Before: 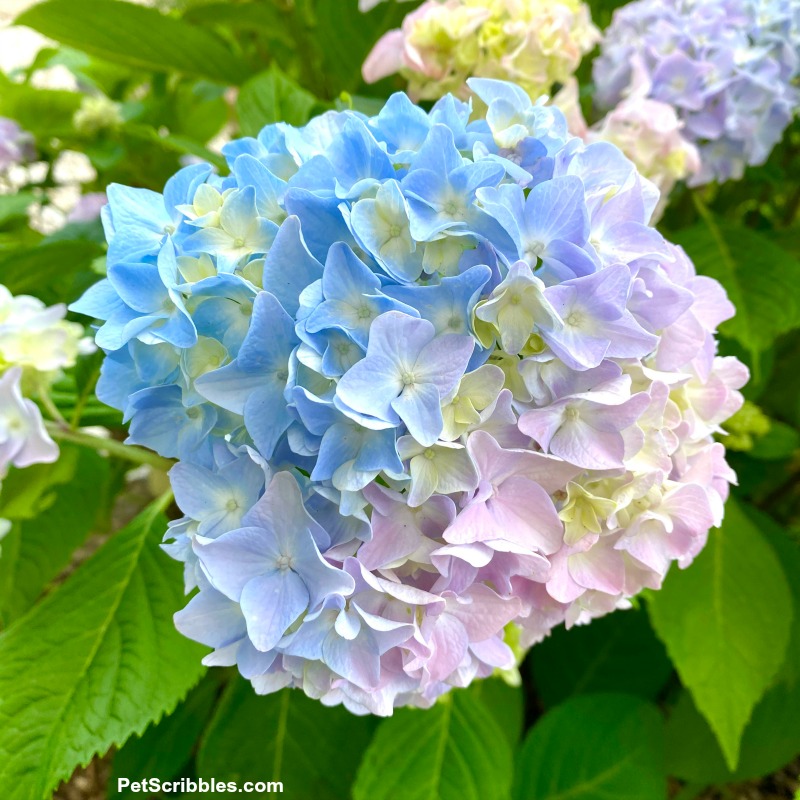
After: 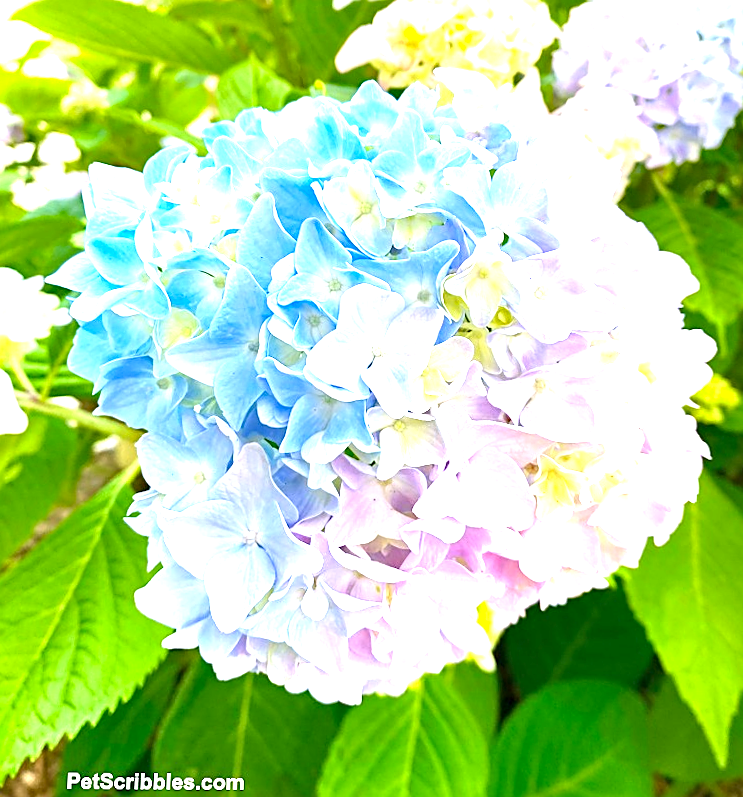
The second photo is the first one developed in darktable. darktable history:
rotate and perspective: rotation 0.215°, lens shift (vertical) -0.139, crop left 0.069, crop right 0.939, crop top 0.002, crop bottom 0.996
haze removal: compatibility mode true, adaptive false
exposure: black level correction 0, exposure 1.55 EV, compensate exposure bias true, compensate highlight preservation false
white balance: red 1.05, blue 1.072
sharpen: on, module defaults
